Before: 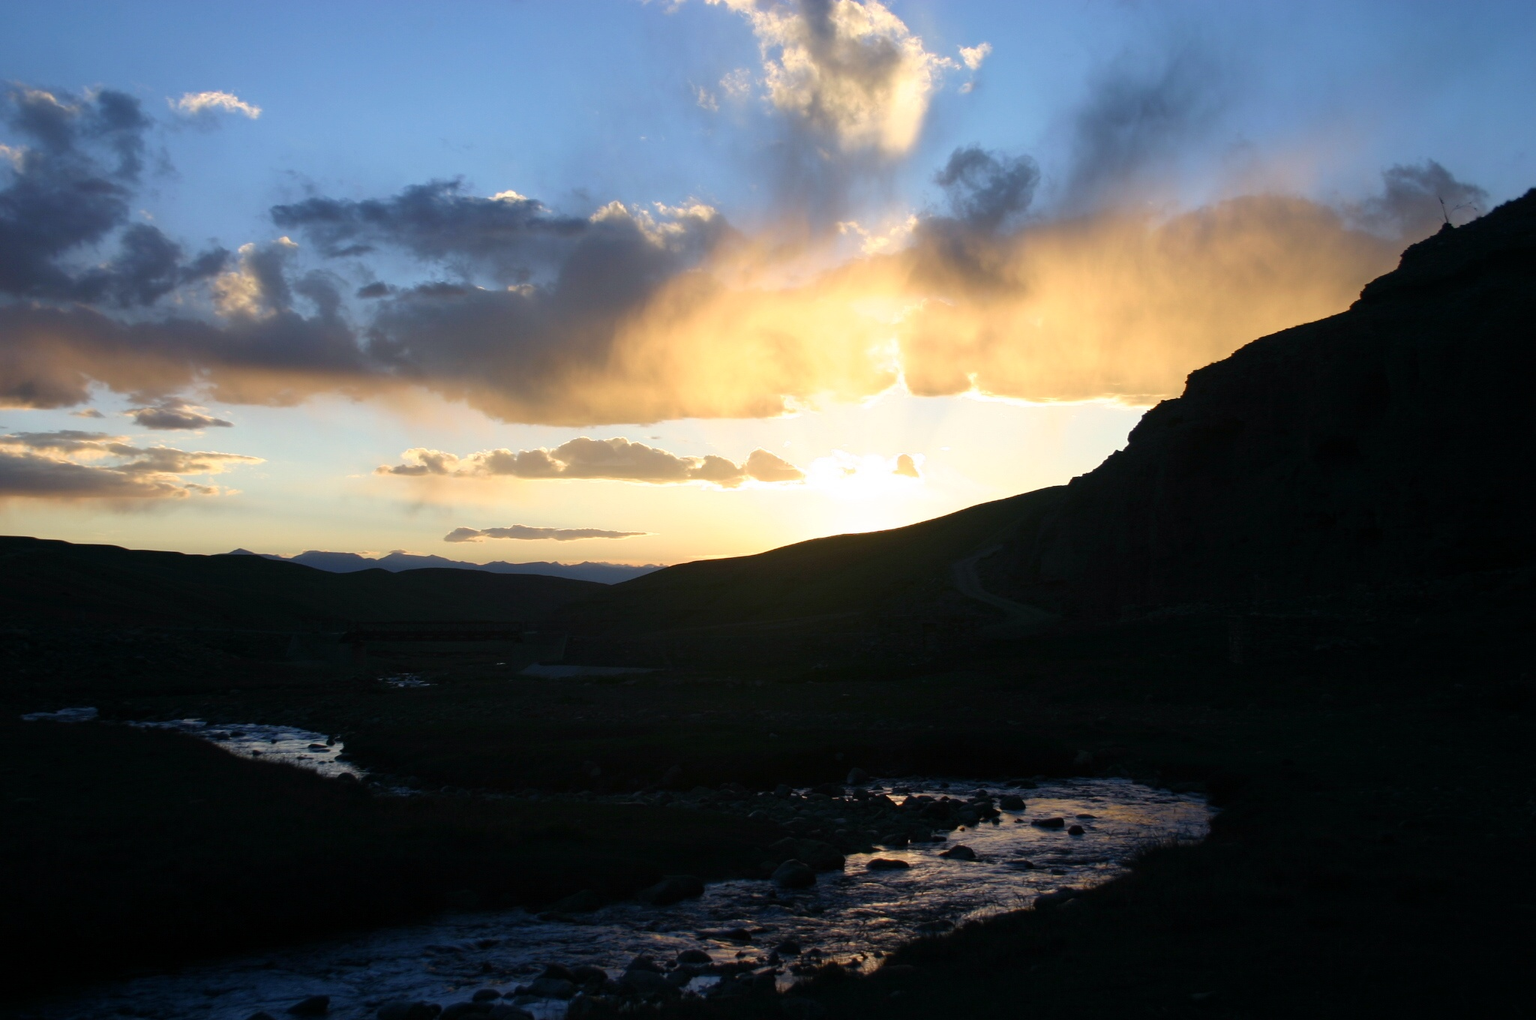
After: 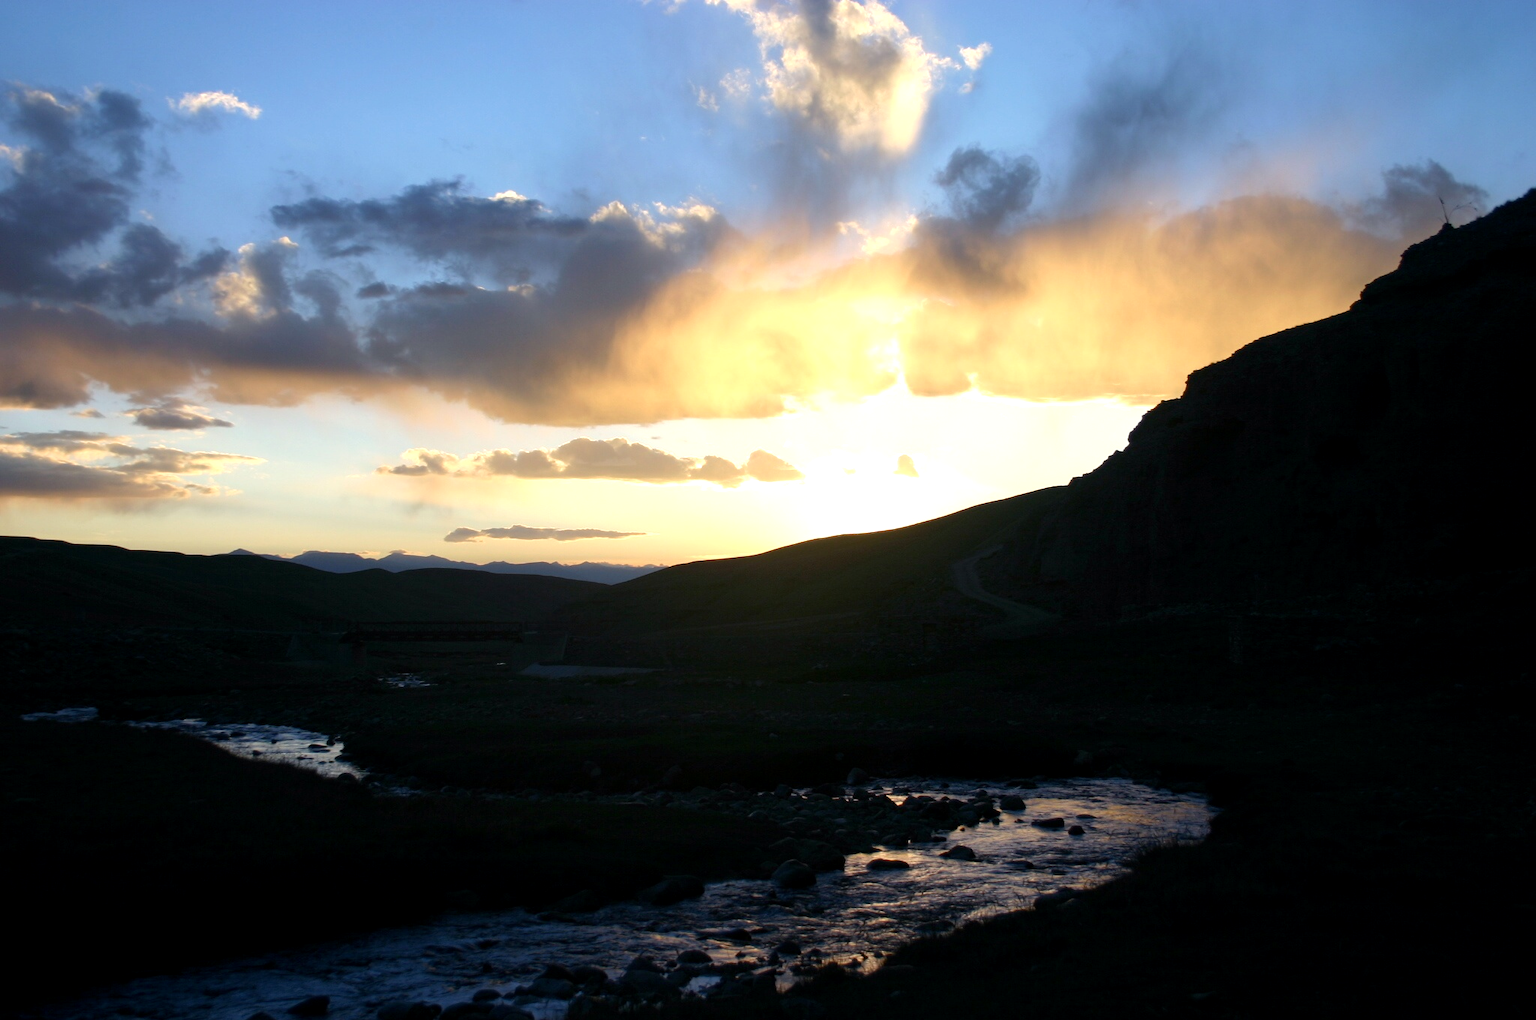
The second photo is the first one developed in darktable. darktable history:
exposure: black level correction 0.001, exposure 0.299 EV, compensate highlight preservation false
